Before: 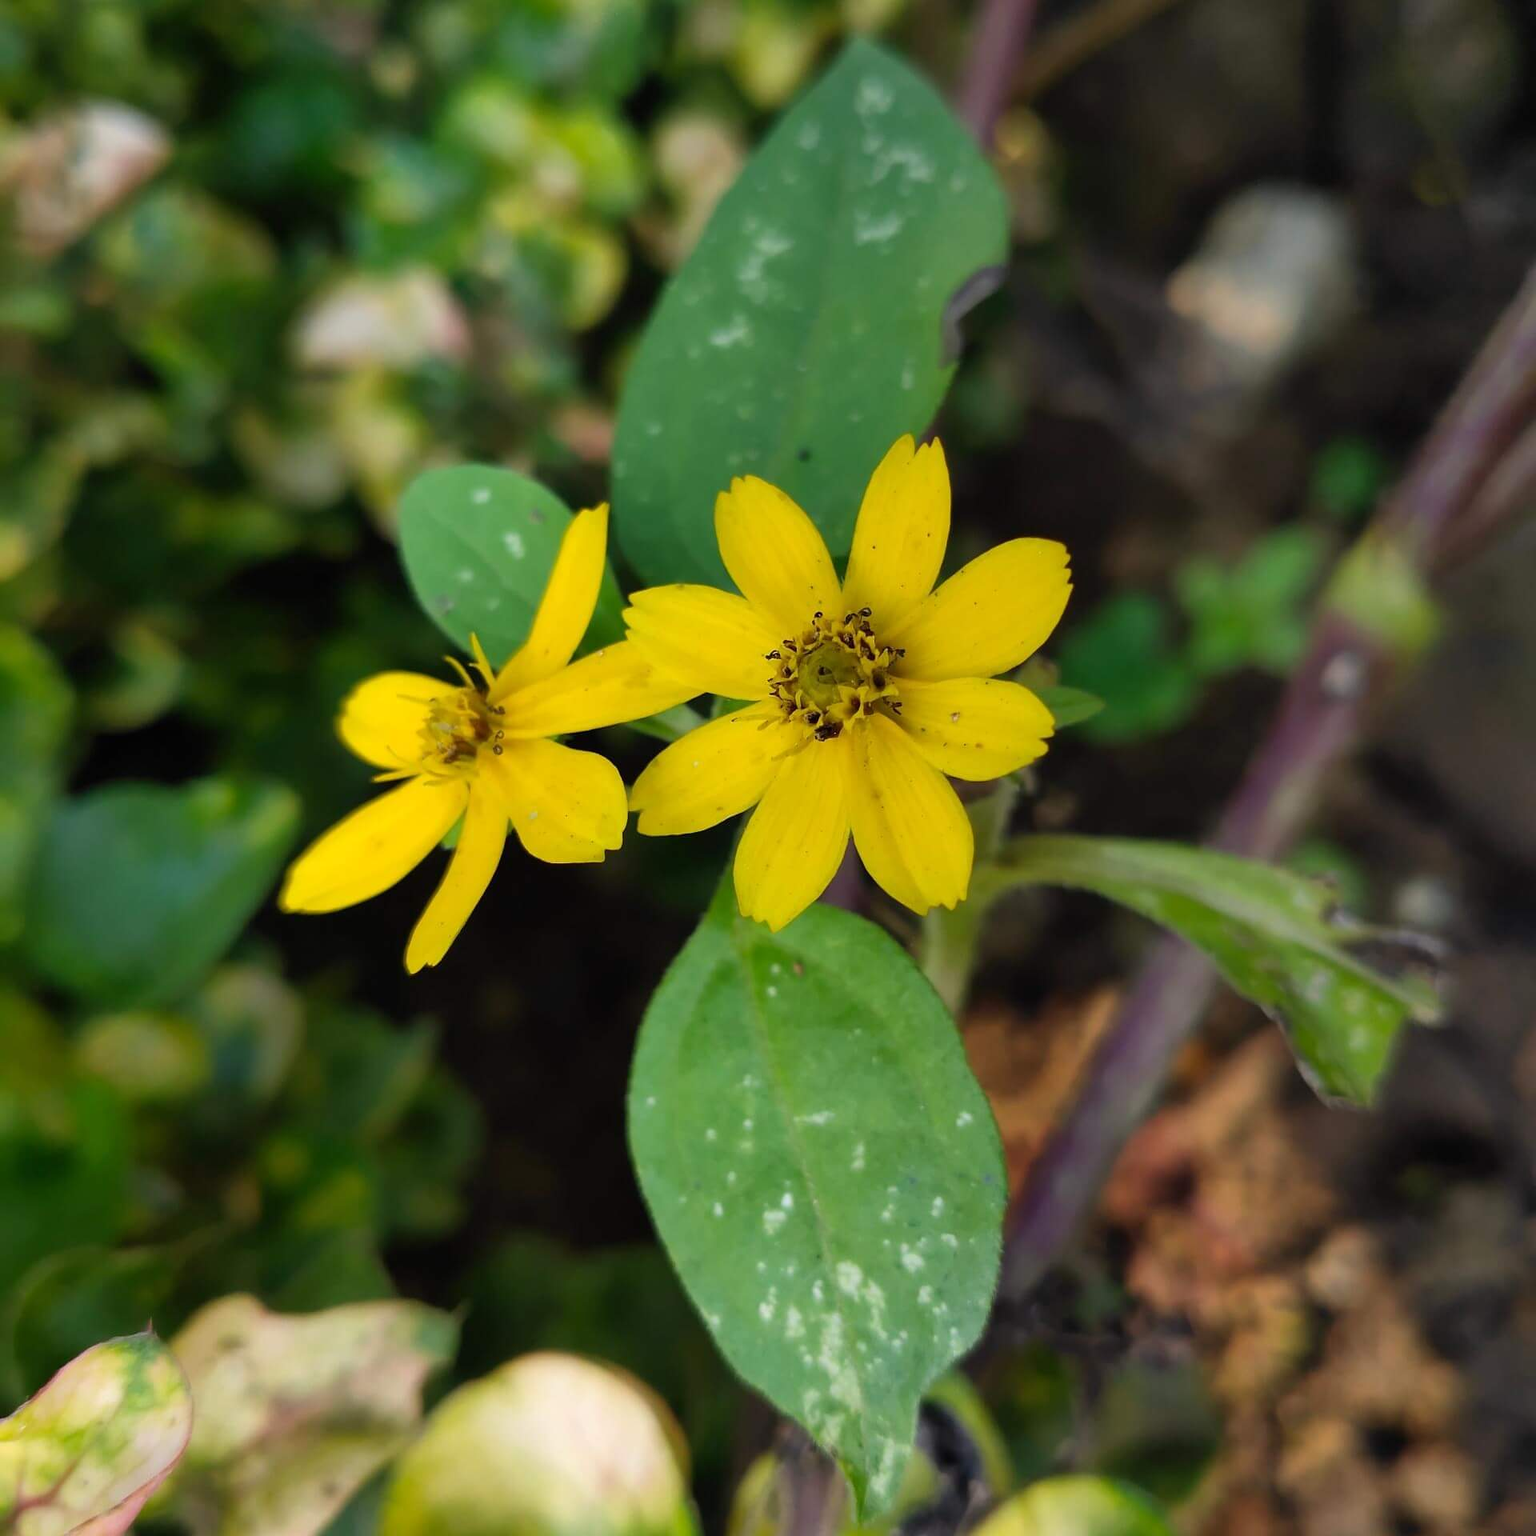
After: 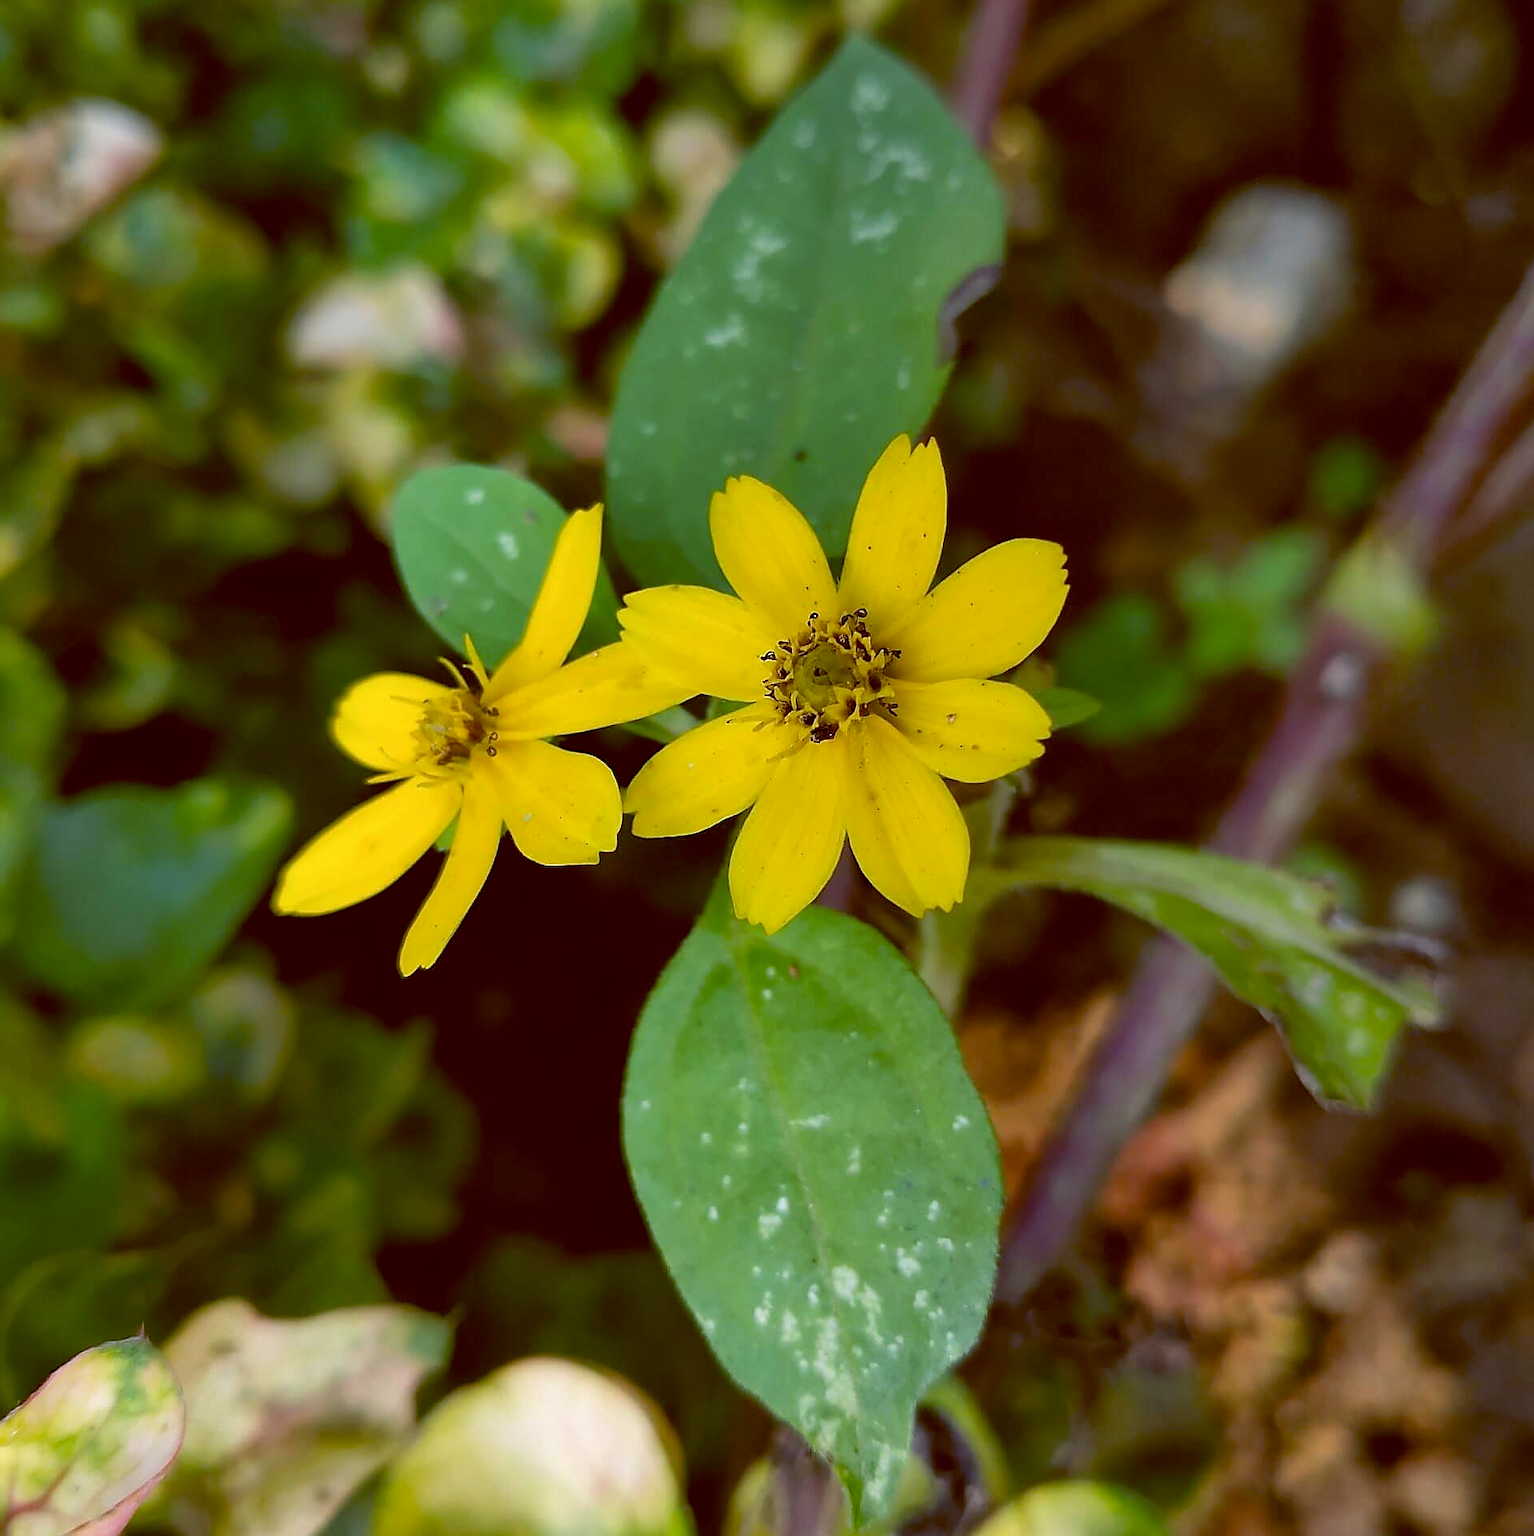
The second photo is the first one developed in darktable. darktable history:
crop and rotate: left 0.614%, top 0.179%, bottom 0.309%
color balance: lift [1, 1.015, 1.004, 0.985], gamma [1, 0.958, 0.971, 1.042], gain [1, 0.956, 0.977, 1.044]
sharpen: radius 1.4, amount 1.25, threshold 0.7
